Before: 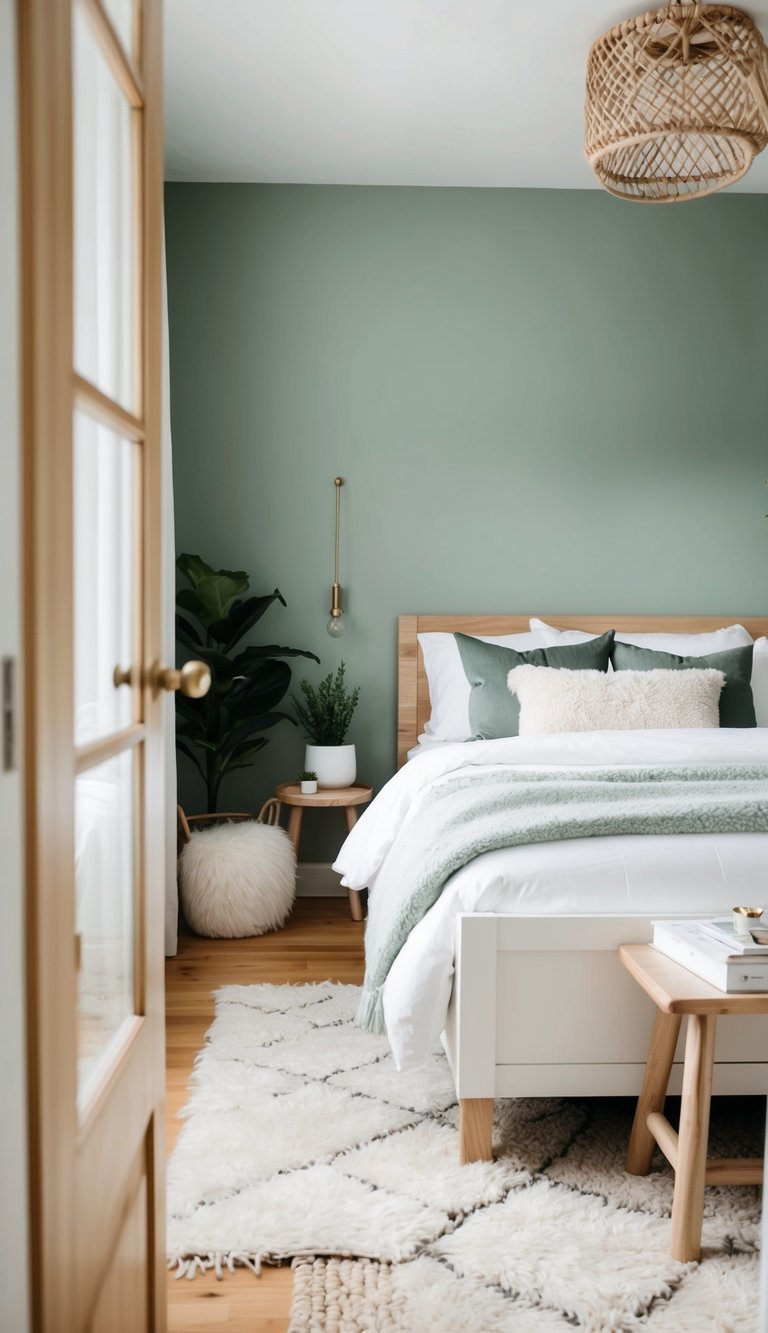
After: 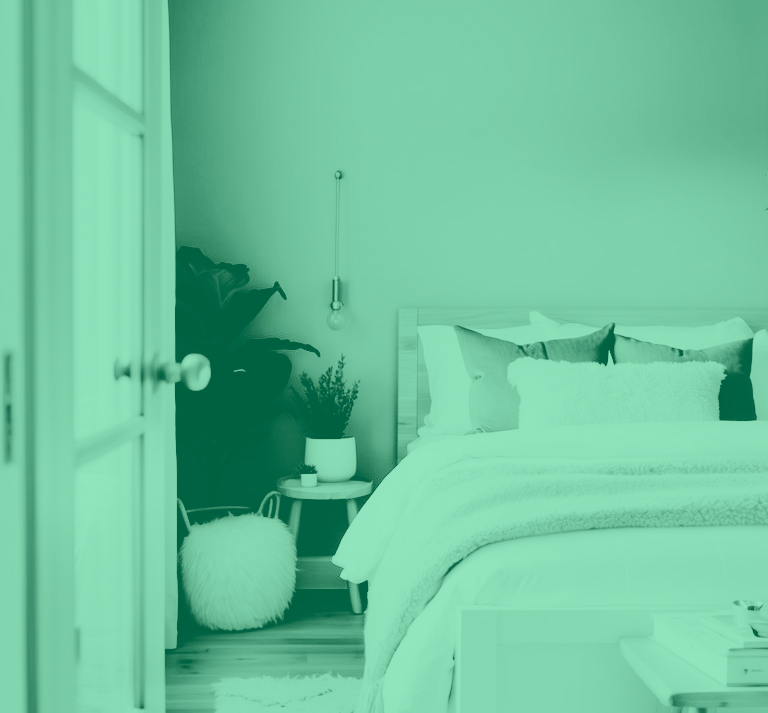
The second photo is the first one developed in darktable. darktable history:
colorize: hue 147.6°, saturation 65%, lightness 21.64%
base curve: curves: ch0 [(0, 0) (0.036, 0.01) (0.123, 0.254) (0.258, 0.504) (0.507, 0.748) (1, 1)], preserve colors none
crop and rotate: top 23.043%, bottom 23.437%
